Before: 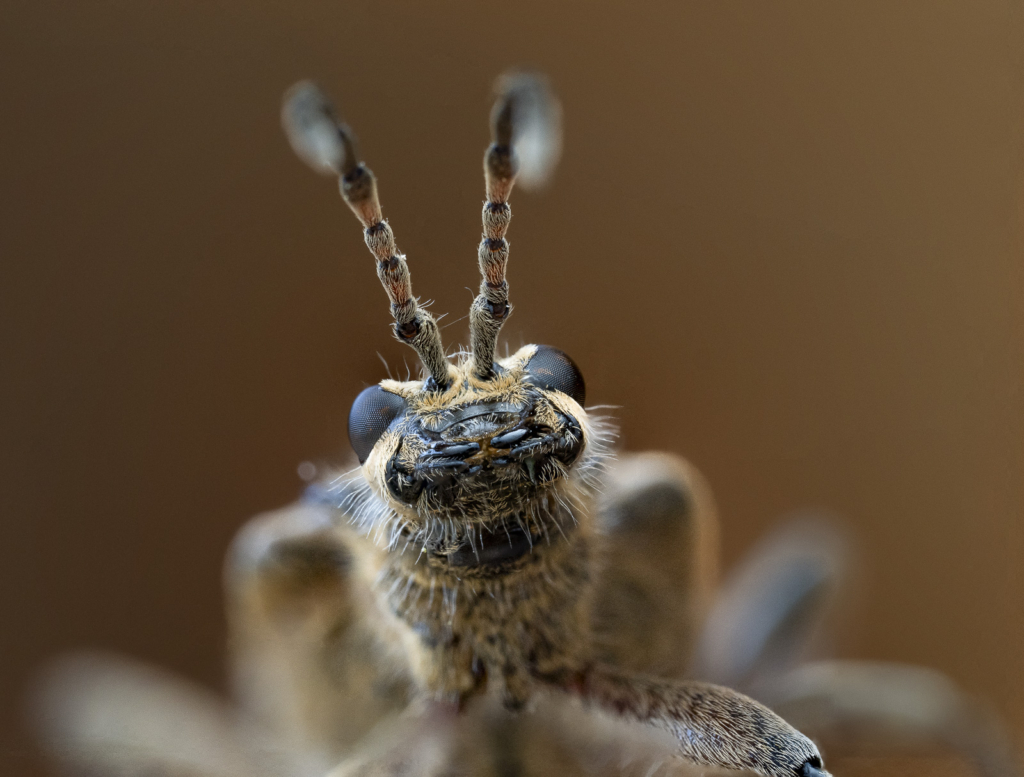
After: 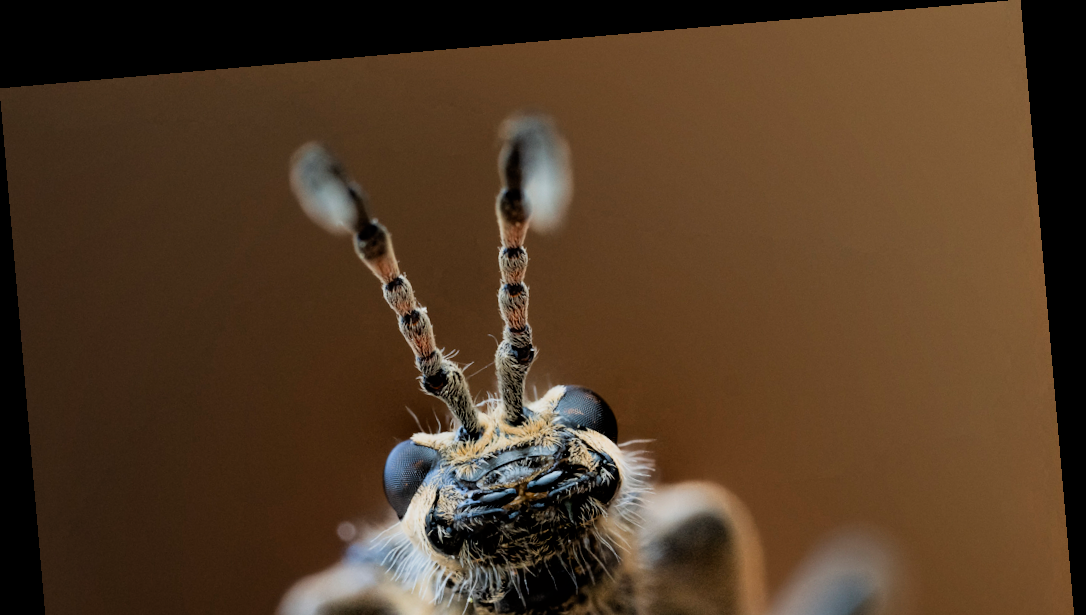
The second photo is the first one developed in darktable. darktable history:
crop: bottom 28.576%
exposure: exposure 0.2 EV, compensate highlight preservation false
rotate and perspective: rotation -4.98°, automatic cropping off
filmic rgb: black relative exposure -5 EV, hardness 2.88, contrast 1.2
